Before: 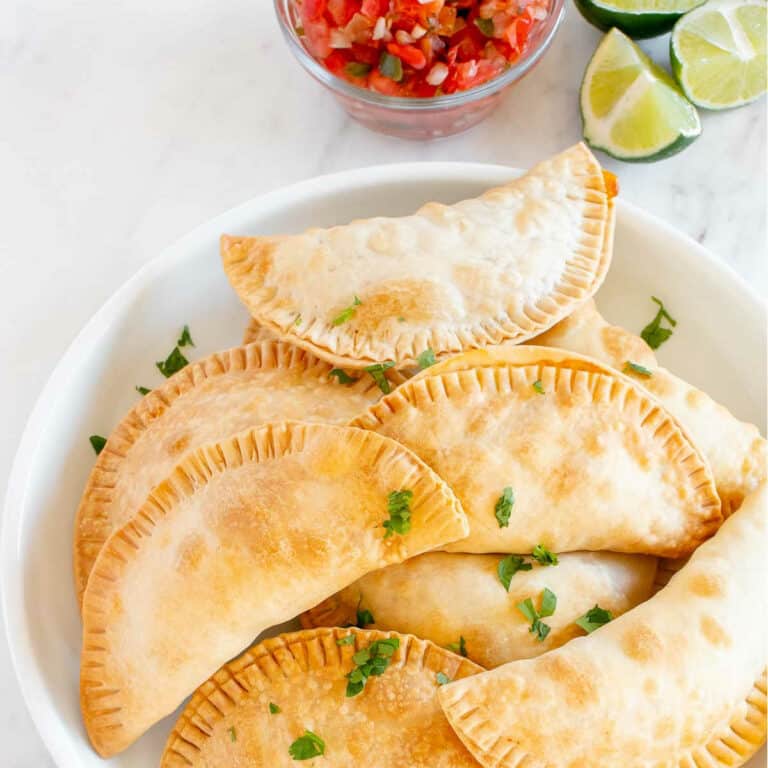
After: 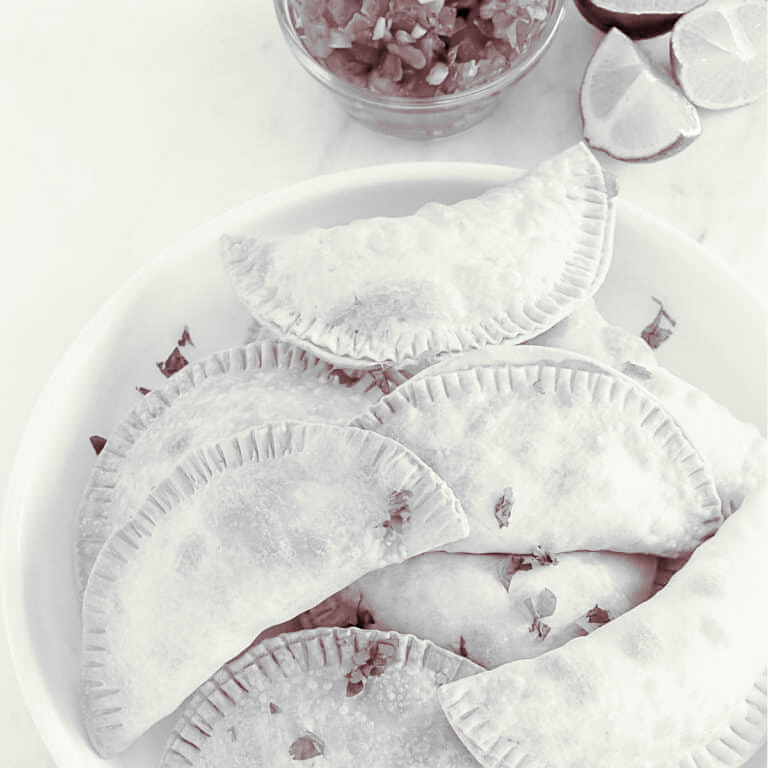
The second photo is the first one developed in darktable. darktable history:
monochrome: a 32, b 64, size 2.3
shadows and highlights: shadows -23.08, highlights 46.15, soften with gaussian
sharpen: radius 1.864, amount 0.398, threshold 1.271
split-toning: on, module defaults
